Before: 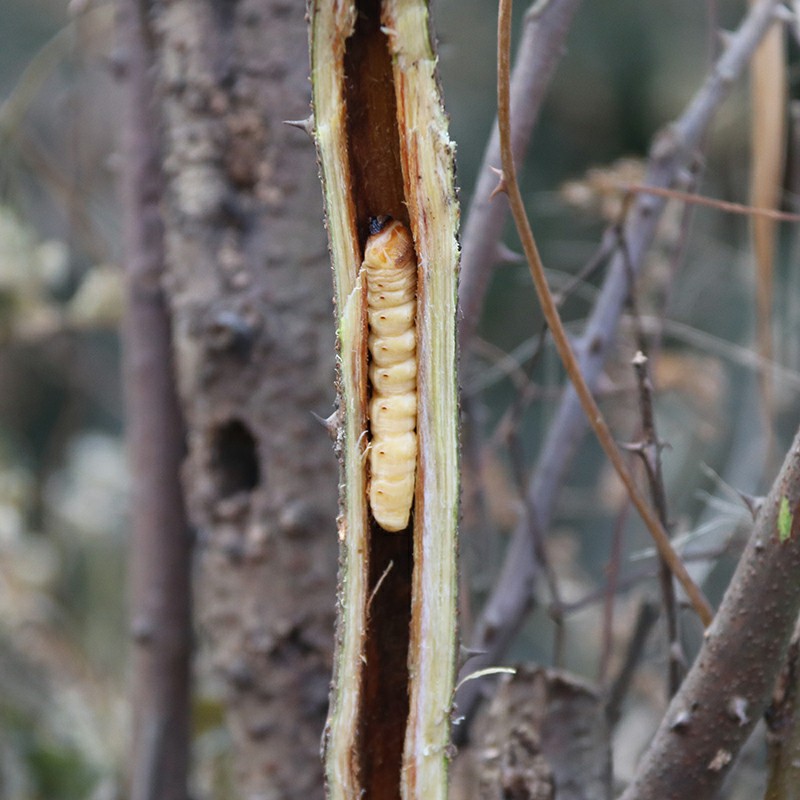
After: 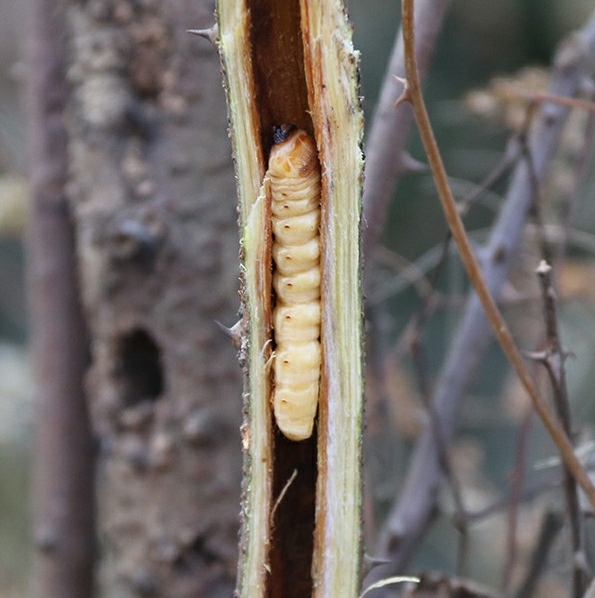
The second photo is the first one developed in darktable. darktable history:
crop and rotate: left 12.104%, top 11.471%, right 13.446%, bottom 13.701%
